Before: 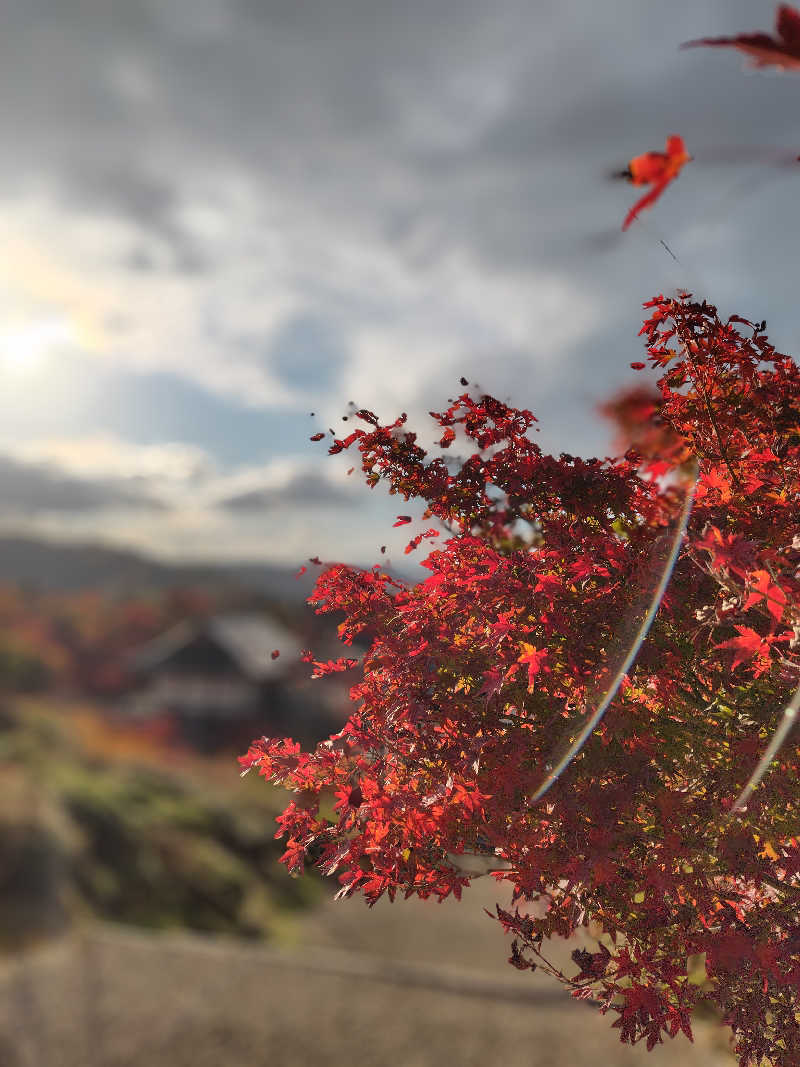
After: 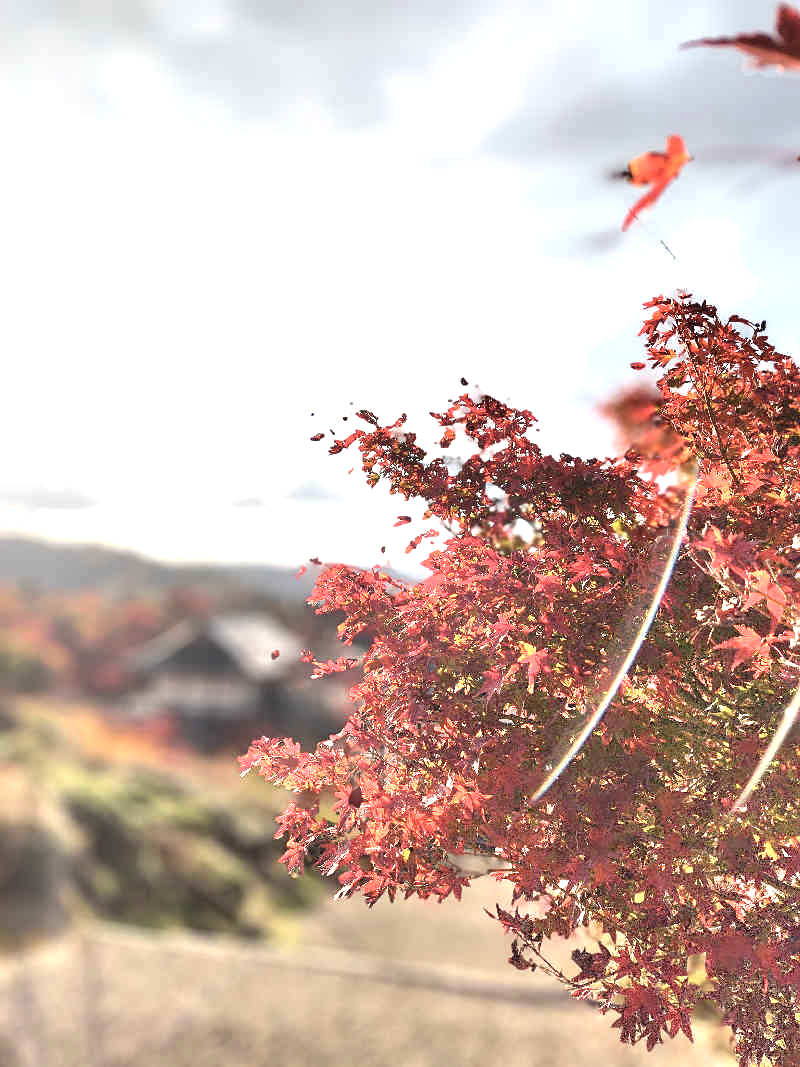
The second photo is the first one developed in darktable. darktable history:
exposure: black level correction 0.001, exposure 1.84 EV, compensate highlight preservation false
contrast brightness saturation: contrast 0.06, brightness -0.01, saturation -0.23
sharpen: amount 0.2
